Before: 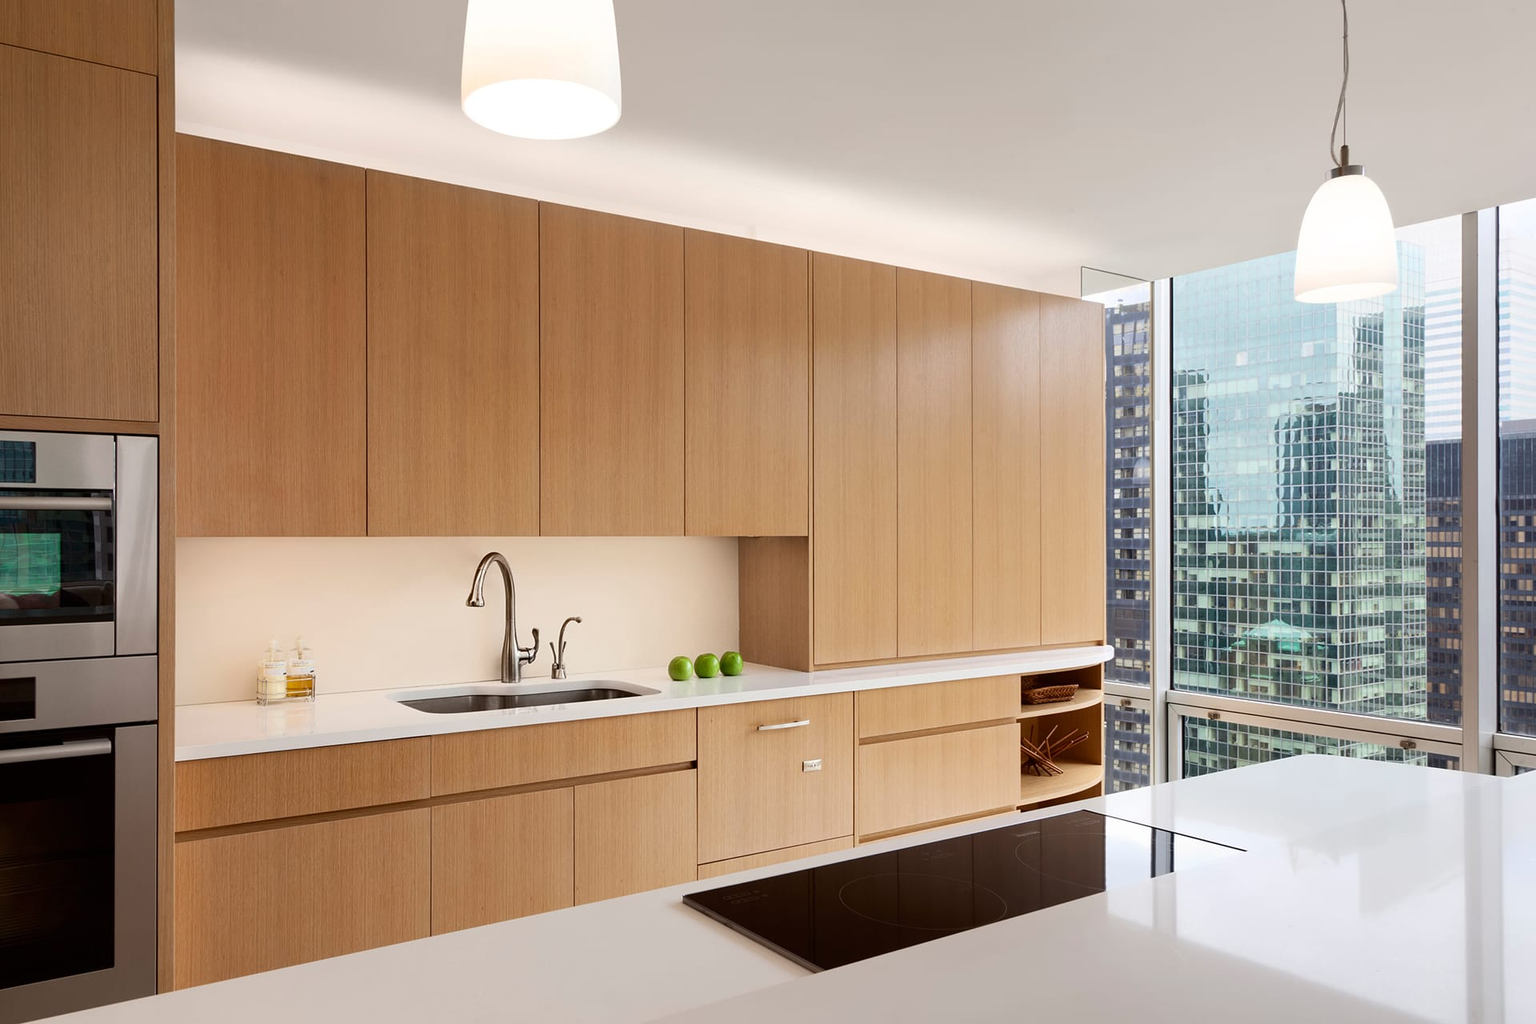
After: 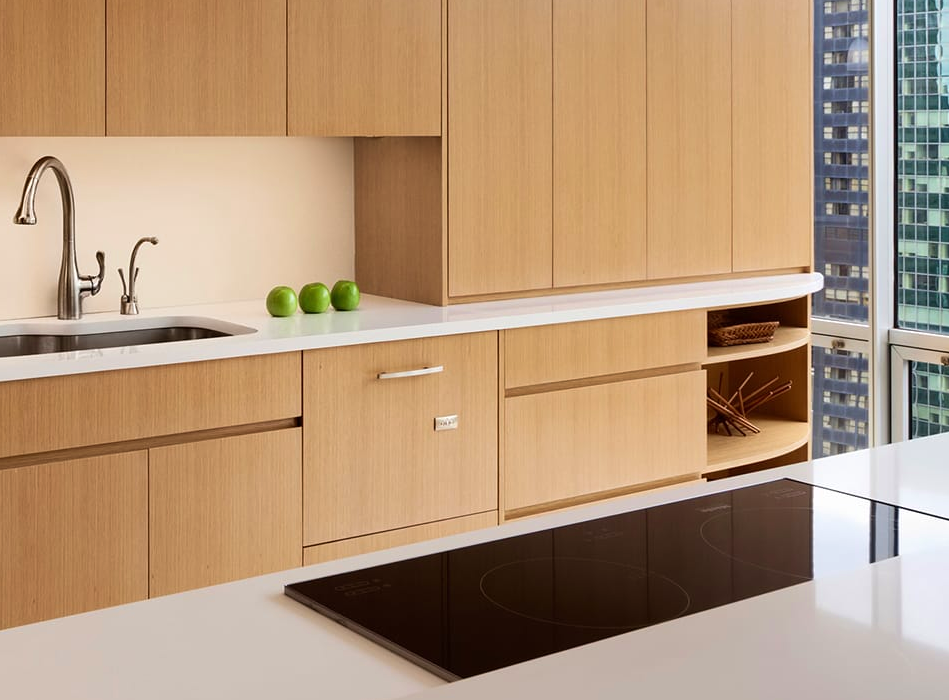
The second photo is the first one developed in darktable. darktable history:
velvia: on, module defaults
crop: left 29.672%, top 41.786%, right 20.851%, bottom 3.487%
